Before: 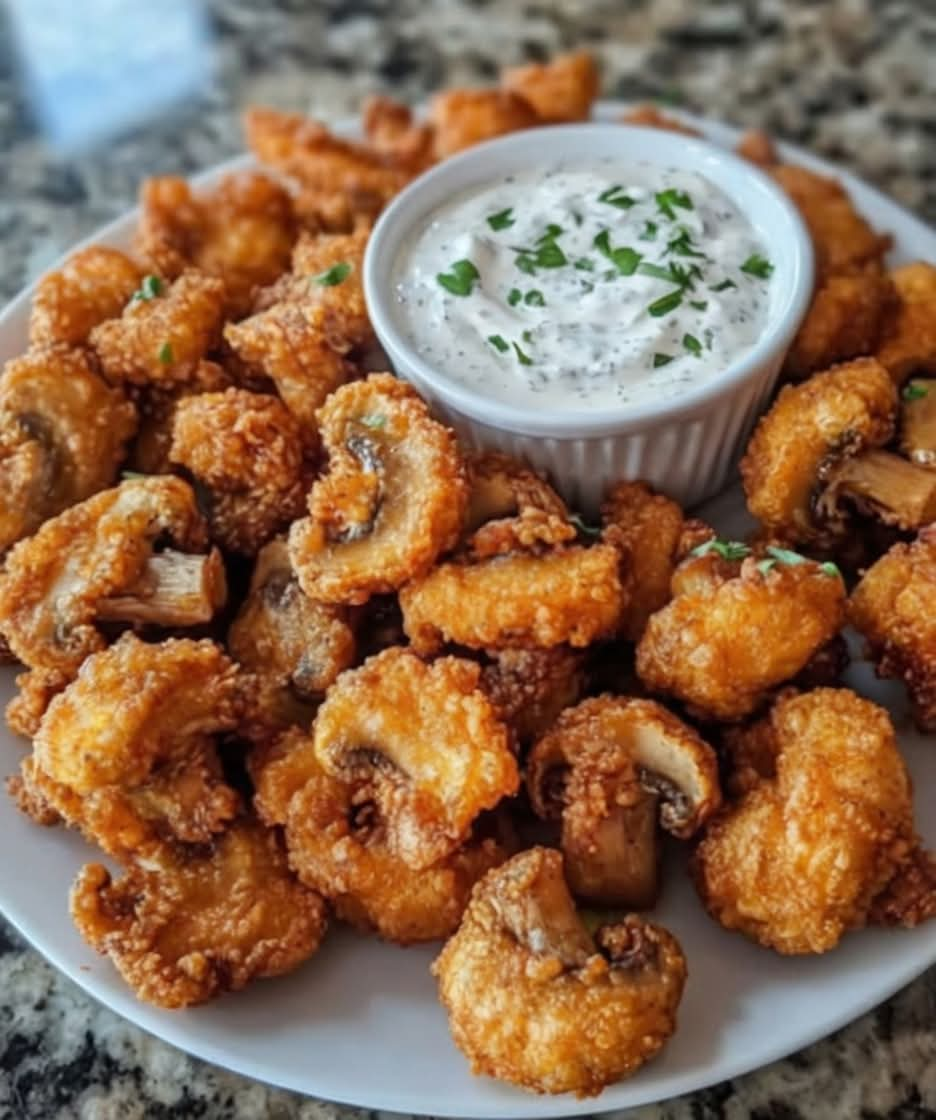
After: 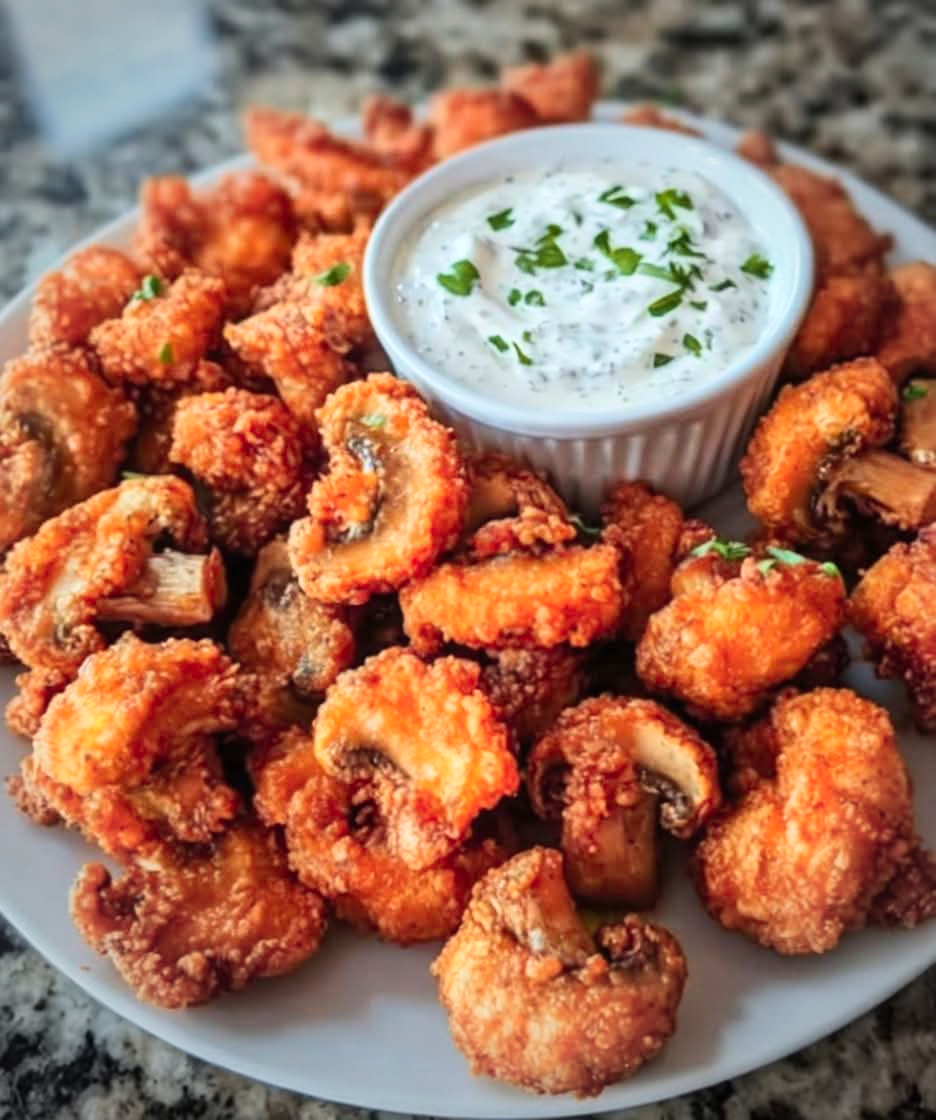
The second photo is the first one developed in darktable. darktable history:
vignetting: fall-off start 75.61%, width/height ratio 1.082
velvia: on, module defaults
color zones: curves: ch1 [(0.235, 0.558) (0.75, 0.5)]; ch2 [(0.25, 0.462) (0.749, 0.457)]
contrast brightness saturation: contrast 0.195, brightness 0.141, saturation 0.147
